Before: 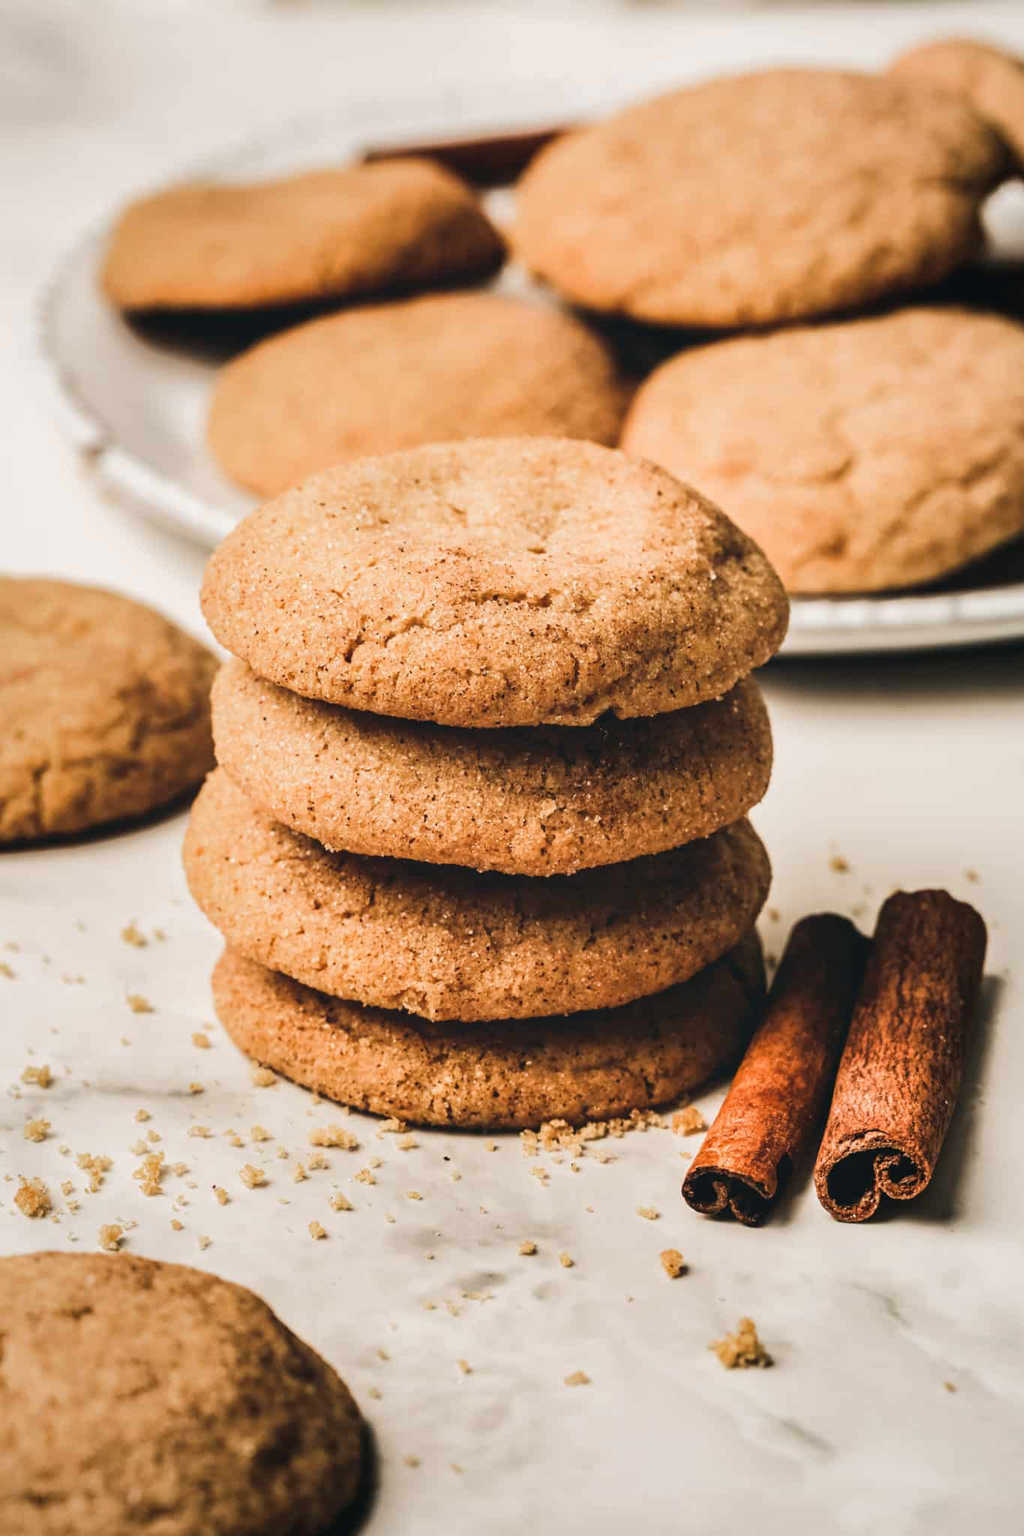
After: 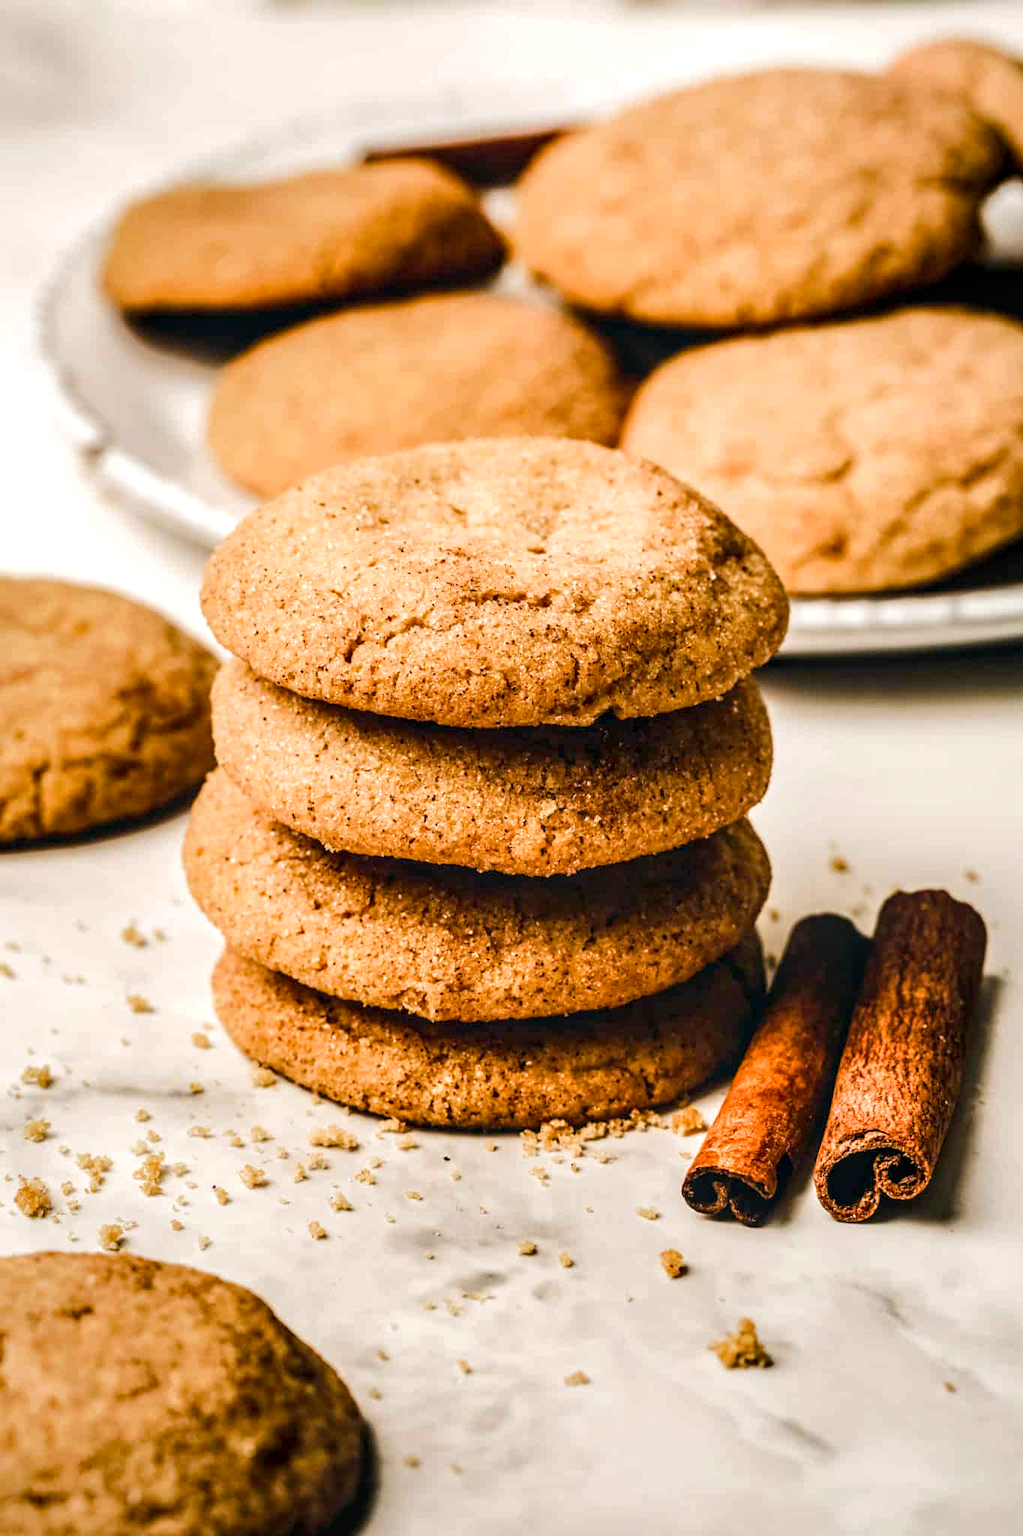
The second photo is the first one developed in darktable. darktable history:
local contrast: detail 130%
color balance rgb: global offset › luminance -0.51%, perceptual saturation grading › global saturation 27.53%, perceptual saturation grading › highlights -25%, perceptual saturation grading › shadows 25%, perceptual brilliance grading › highlights 6.62%, perceptual brilliance grading › mid-tones 17.07%, perceptual brilliance grading › shadows -5.23%
